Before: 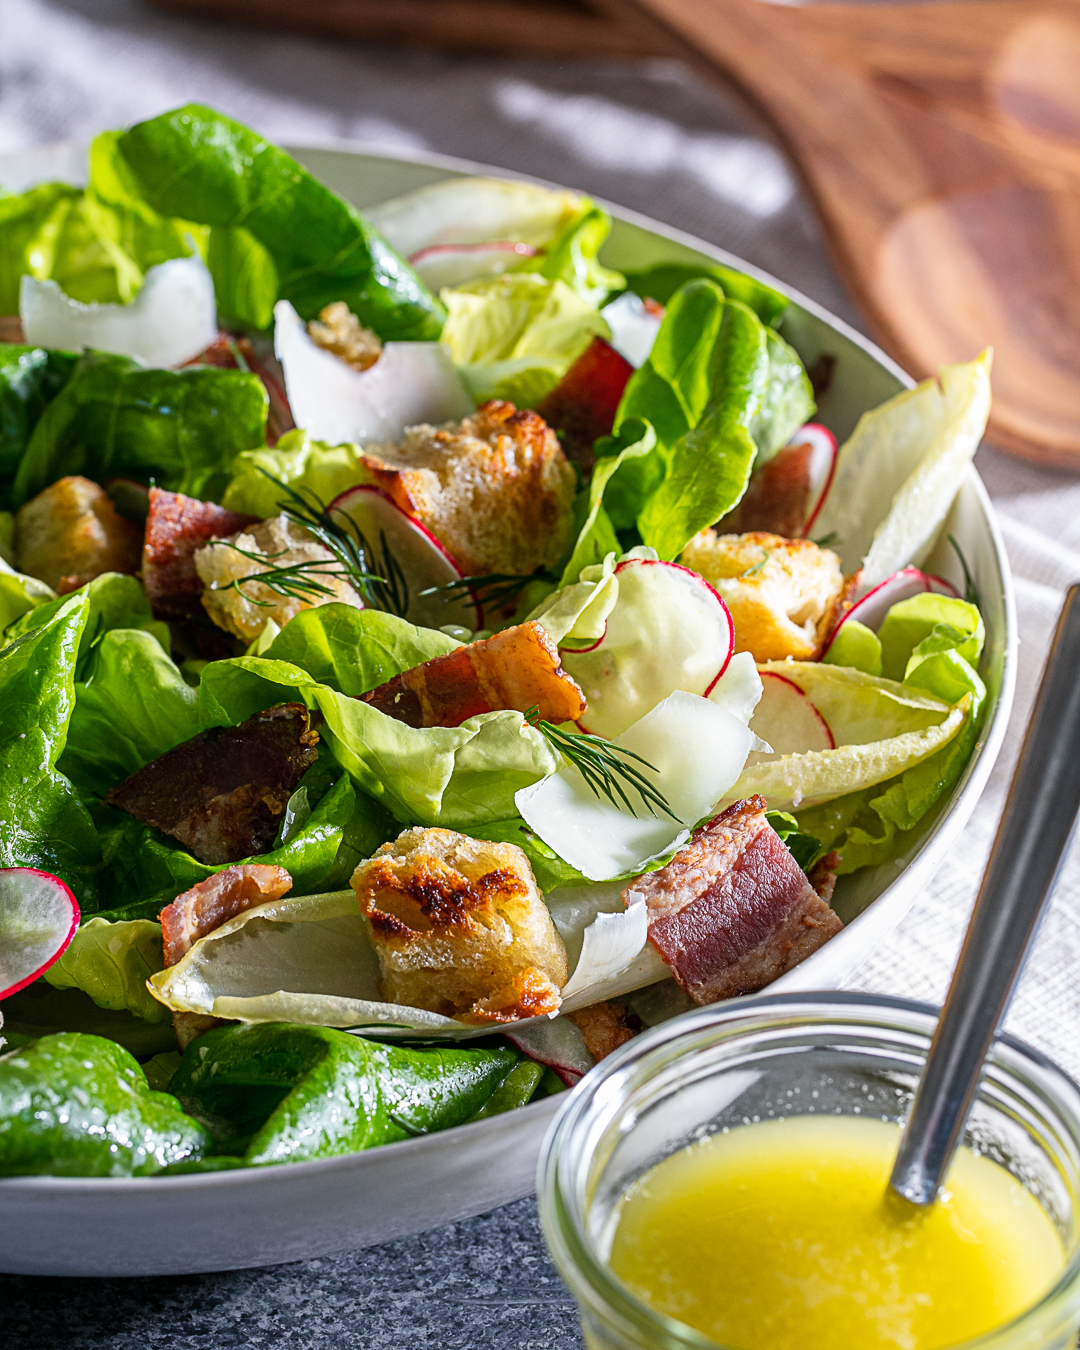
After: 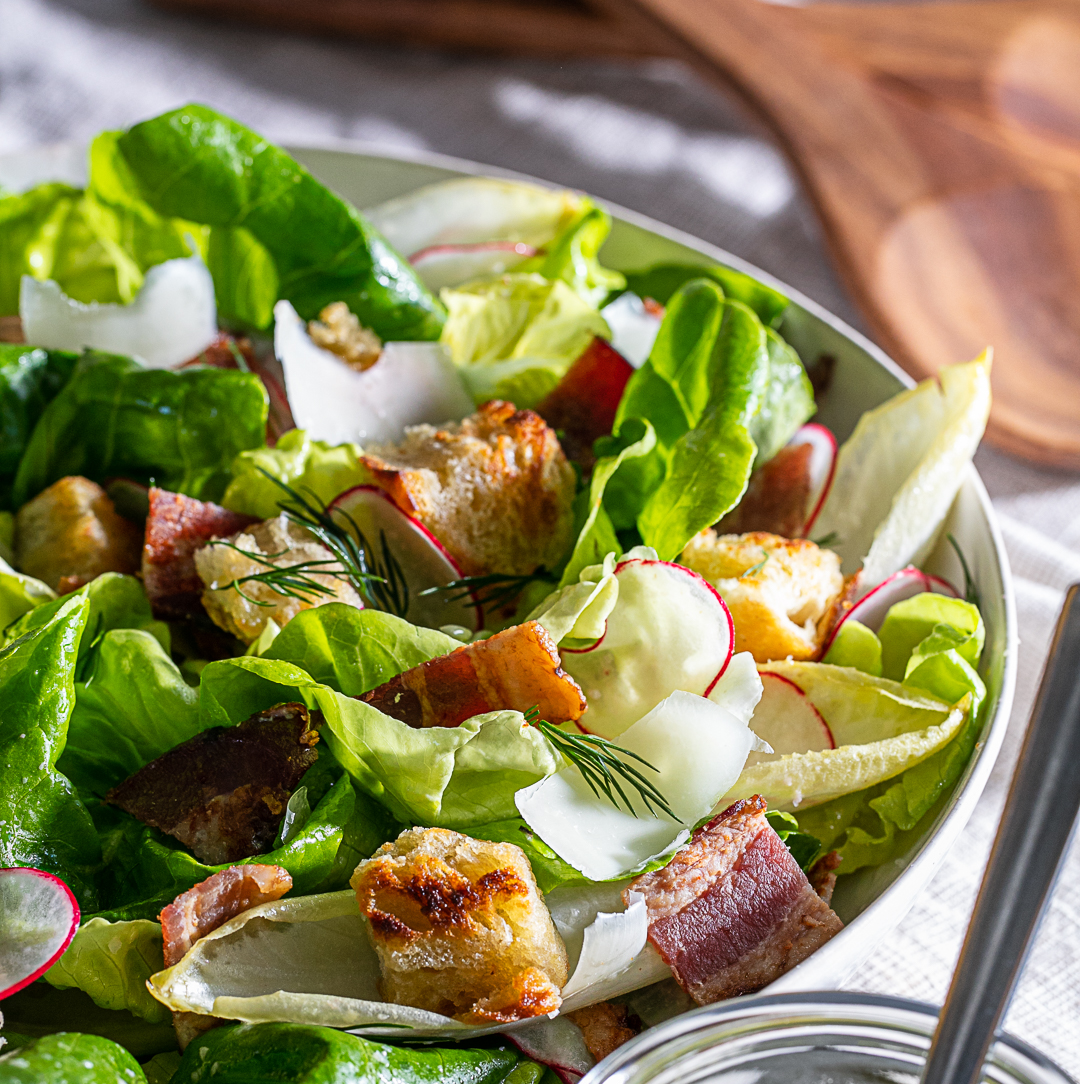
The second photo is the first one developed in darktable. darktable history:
crop: bottom 19.698%
